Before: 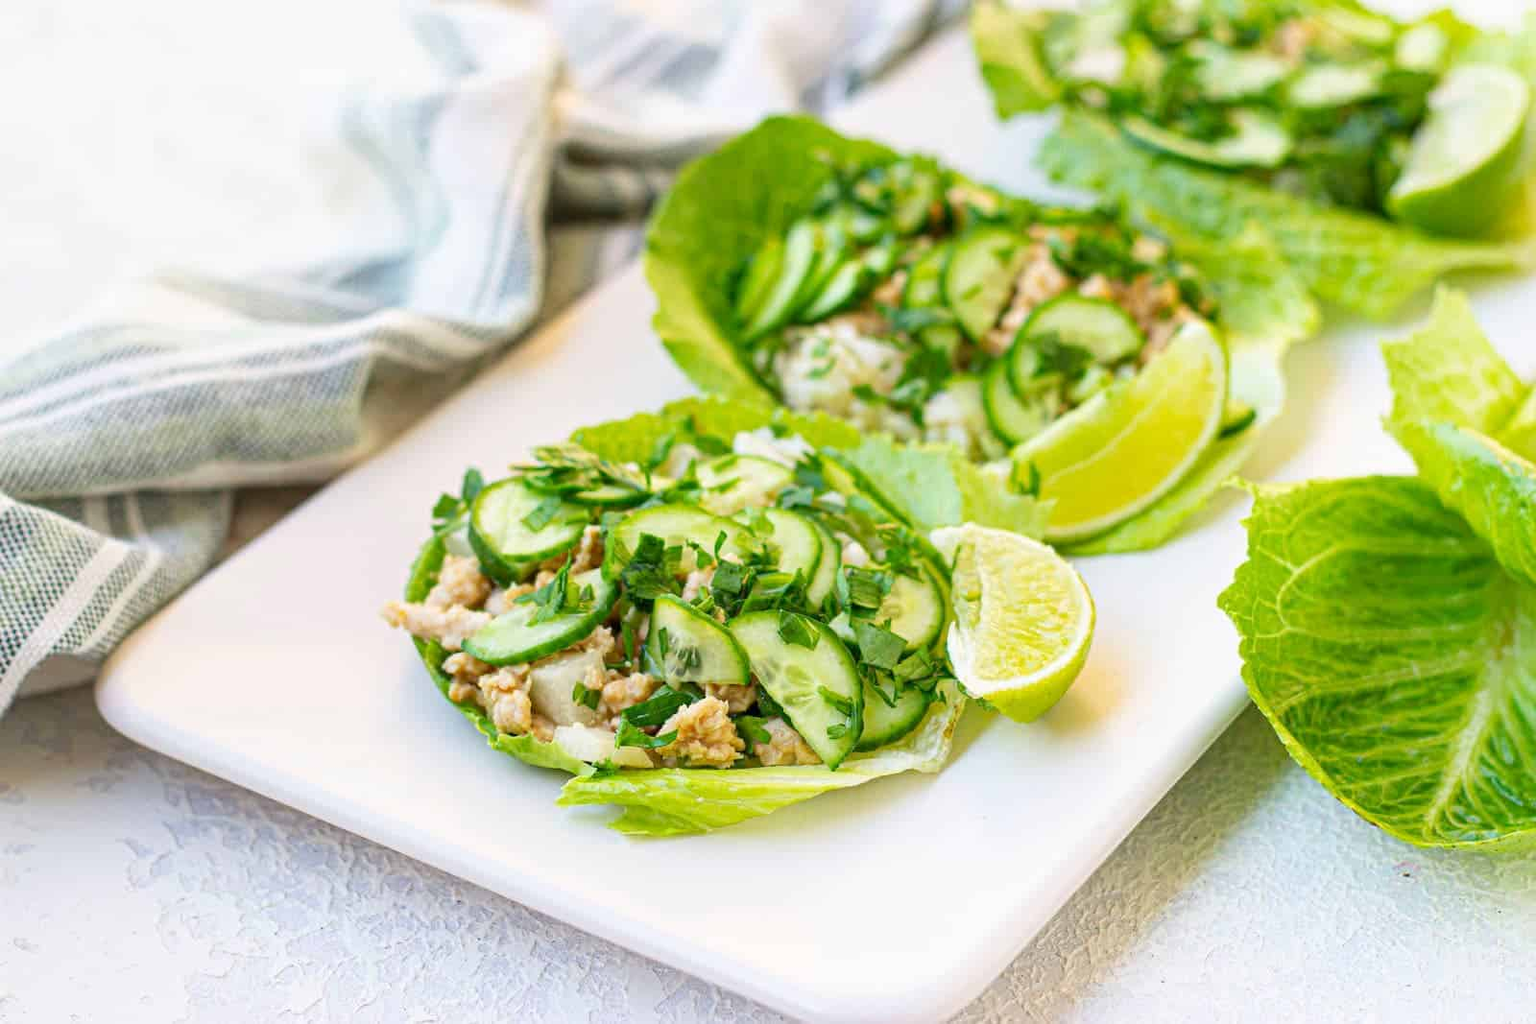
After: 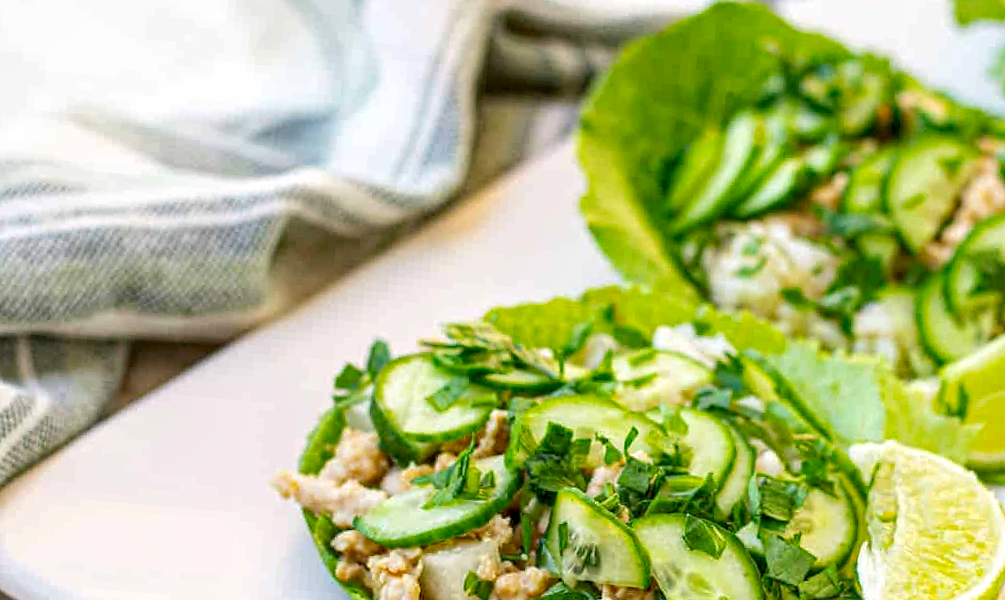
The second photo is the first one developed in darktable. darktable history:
haze removal: strength 0.289, distance 0.25, compatibility mode true, adaptive false
base curve: preserve colors none
crop and rotate: angle -4.86°, left 2.079%, top 6.681%, right 27.35%, bottom 30.079%
local contrast: detail 130%
sharpen: radius 1.022, threshold 0.871
tone equalizer: edges refinement/feathering 500, mask exposure compensation -1.57 EV, preserve details no
